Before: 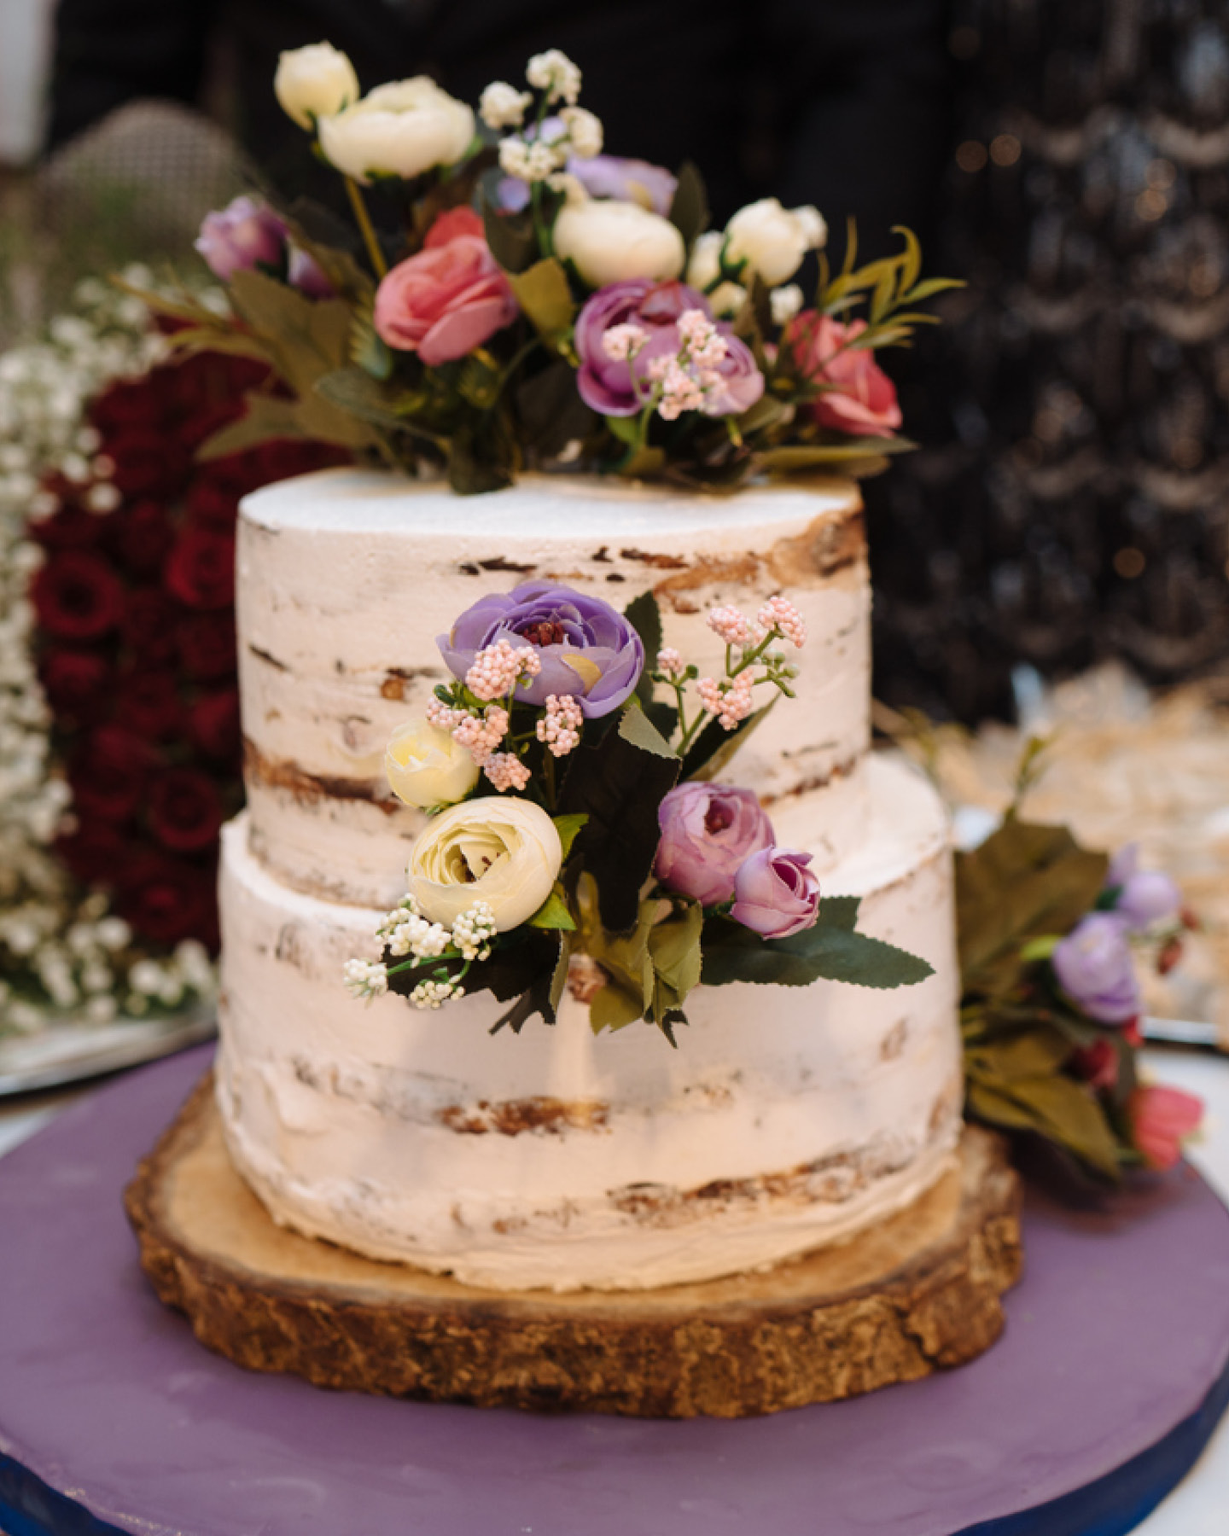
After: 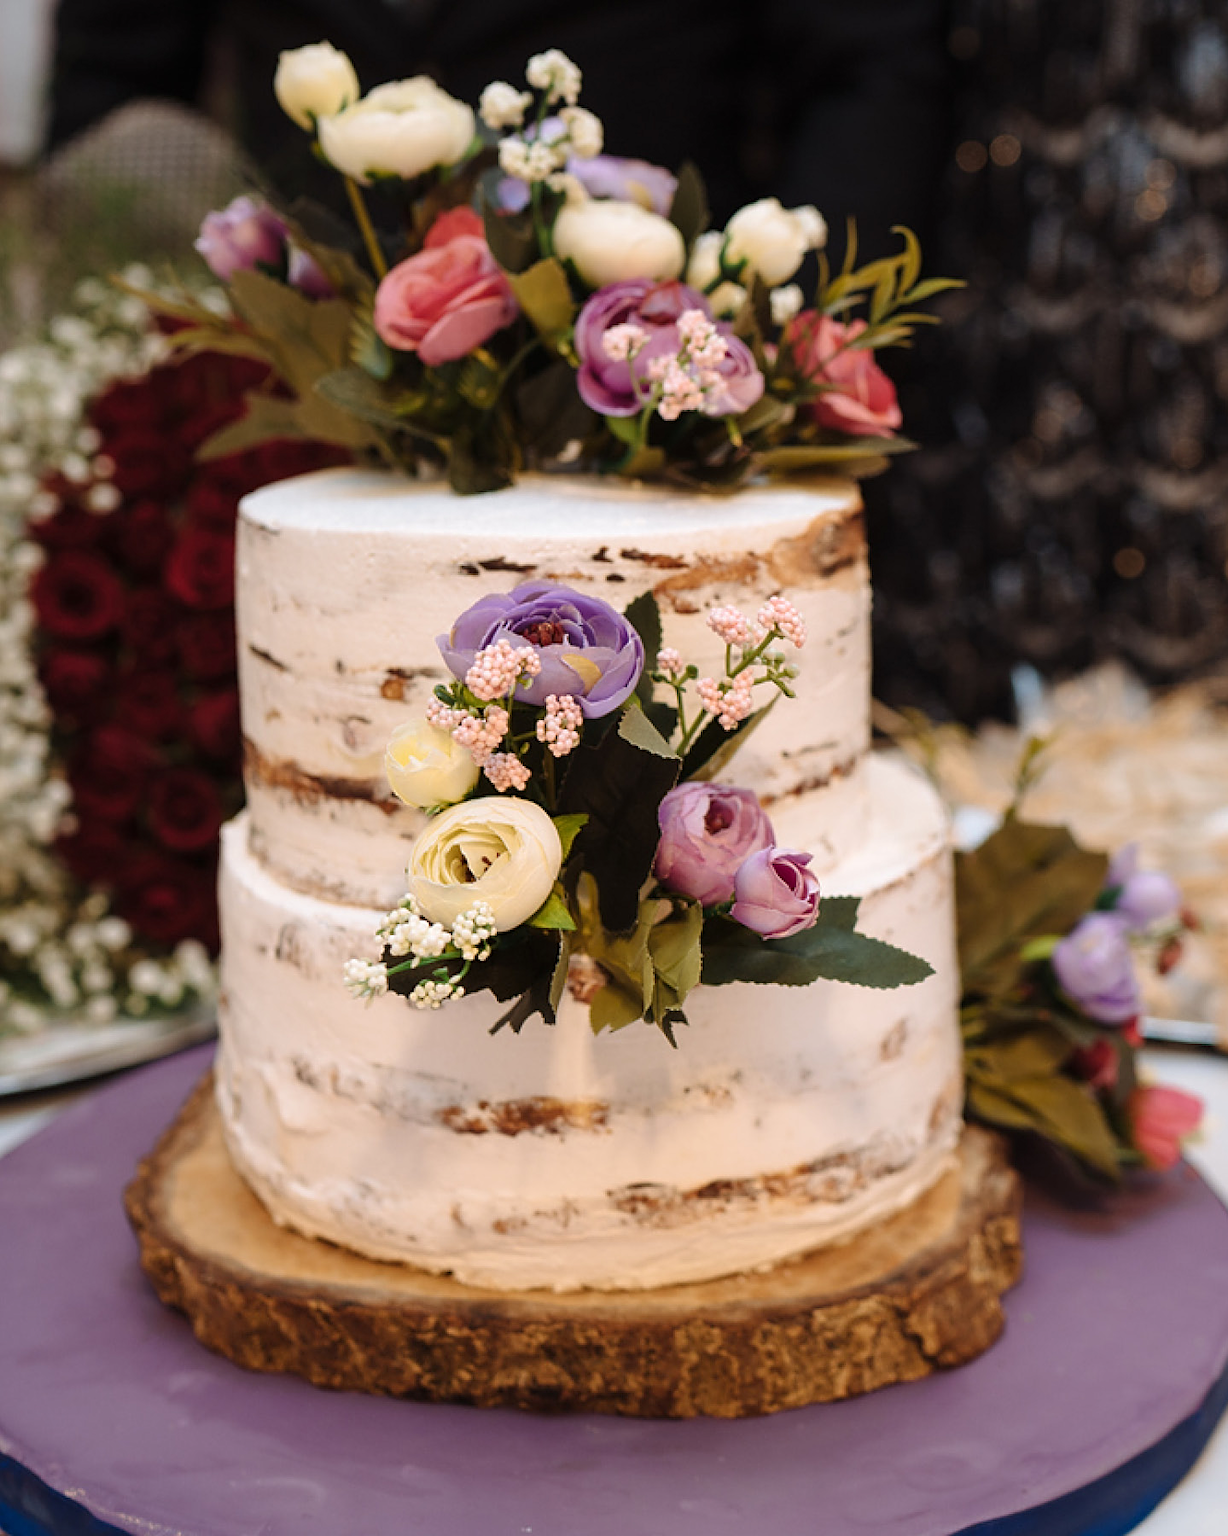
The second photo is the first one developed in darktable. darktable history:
exposure: exposure 0.079 EV, compensate exposure bias true, compensate highlight preservation false
sharpen: on, module defaults
